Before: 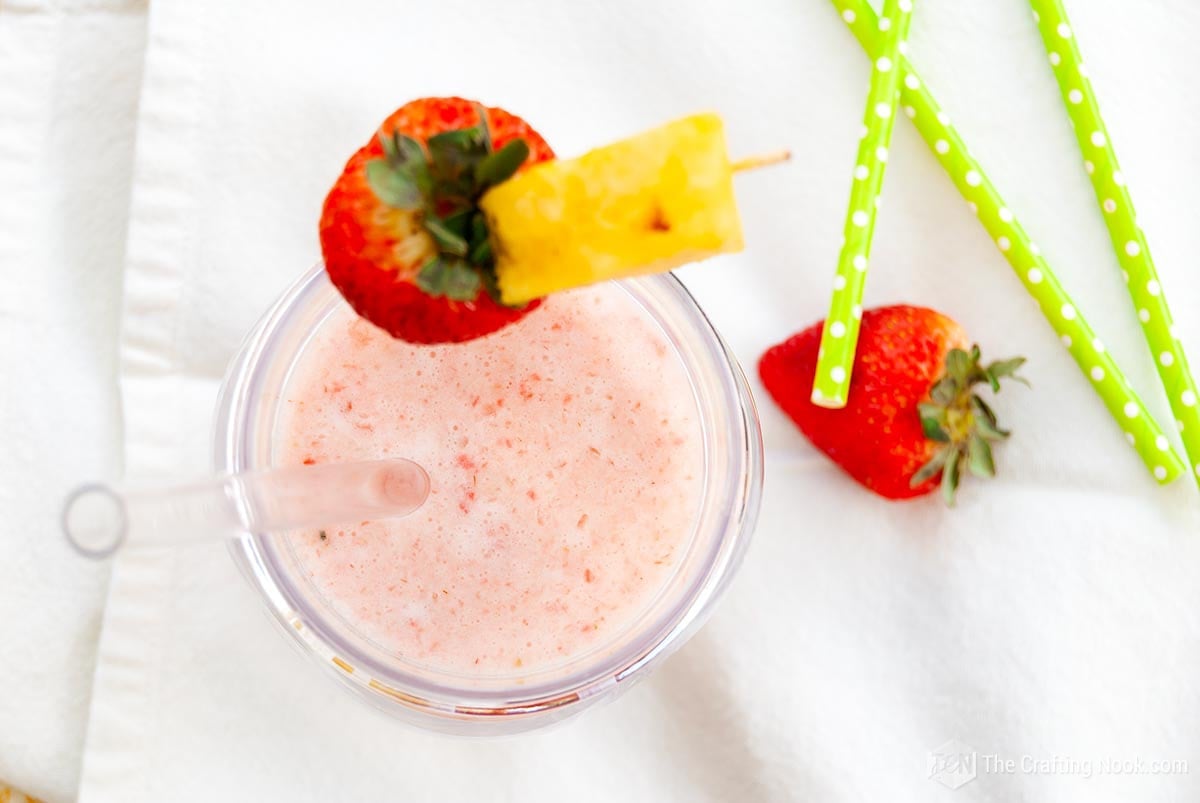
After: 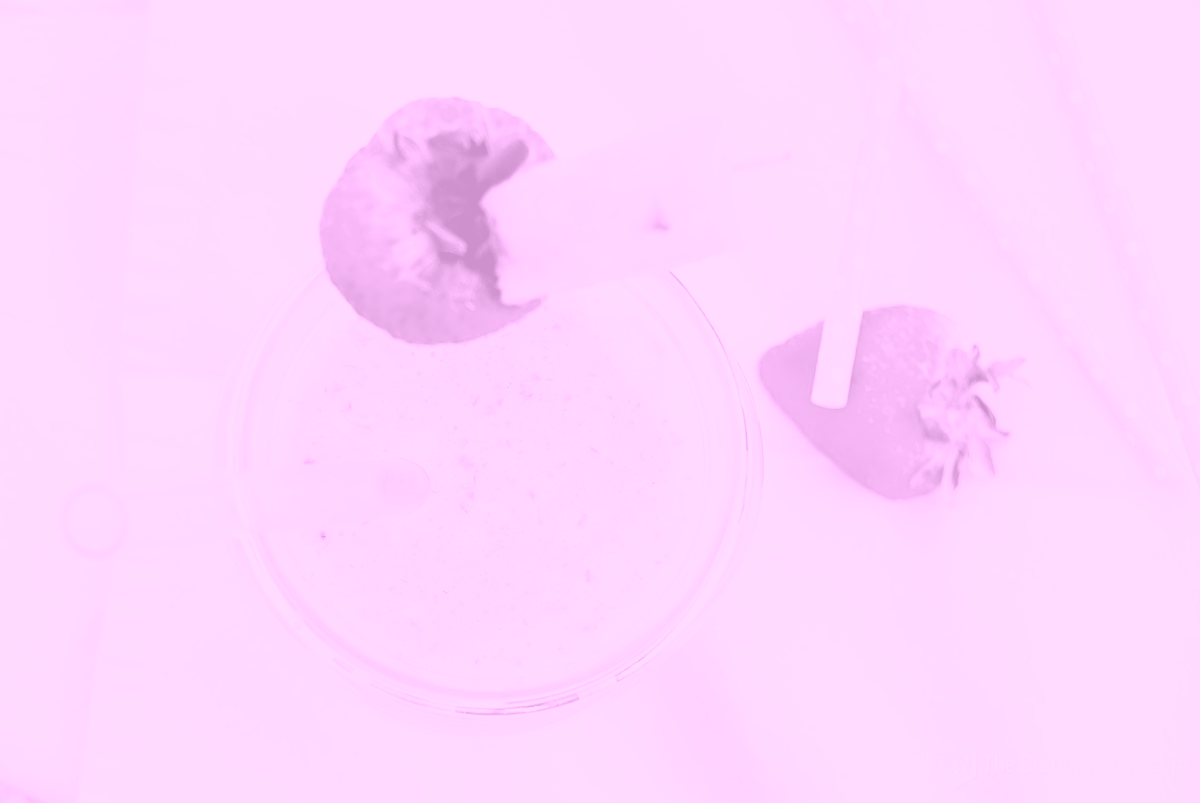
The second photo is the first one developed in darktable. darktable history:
color balance: mode lift, gamma, gain (sRGB)
filmic rgb: black relative exposure -5 EV, hardness 2.88, contrast 1.3, highlights saturation mix -30%
colorize: hue 331.2°, saturation 69%, source mix 30.28%, lightness 69.02%, version 1
color correction: highlights a* 12.23, highlights b* 5.41
